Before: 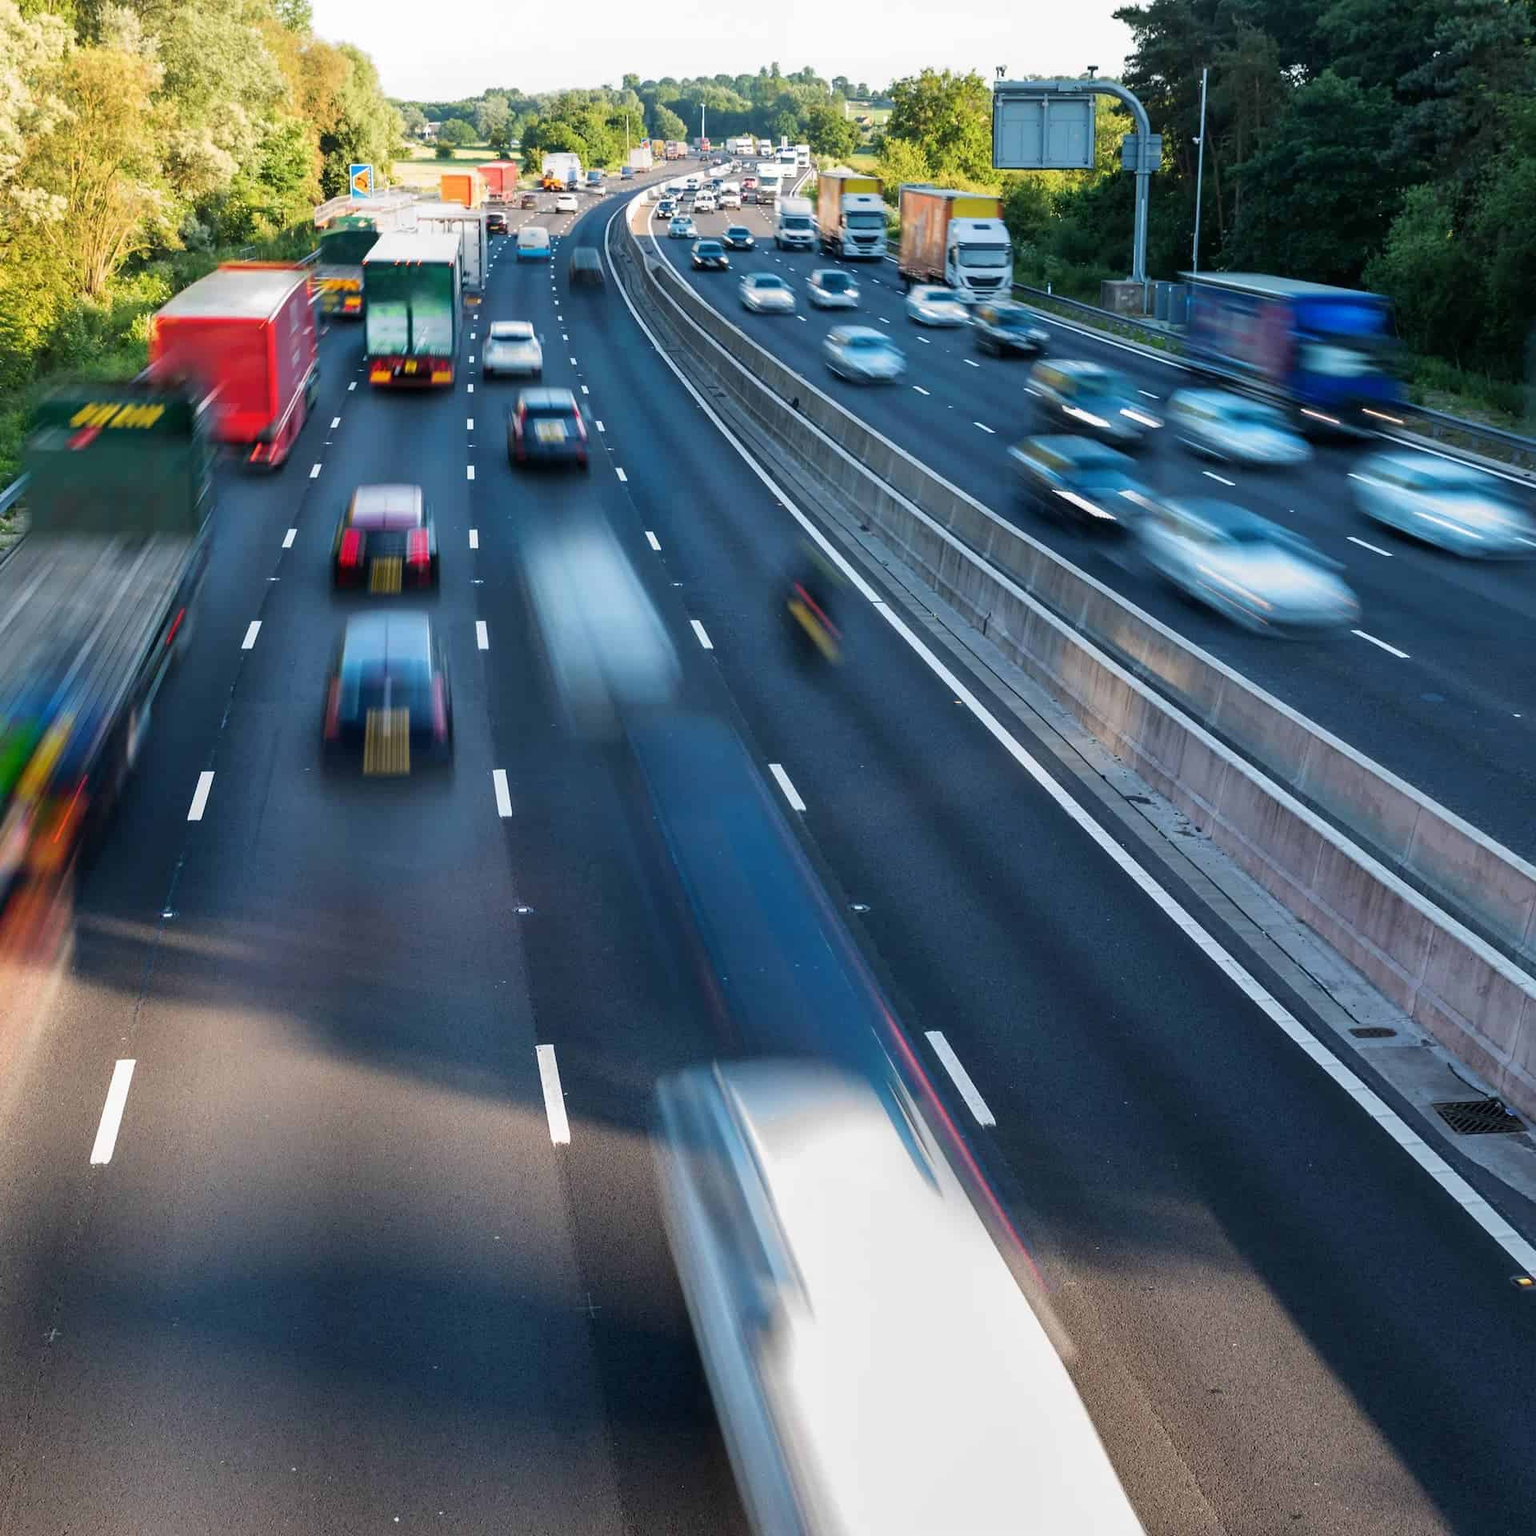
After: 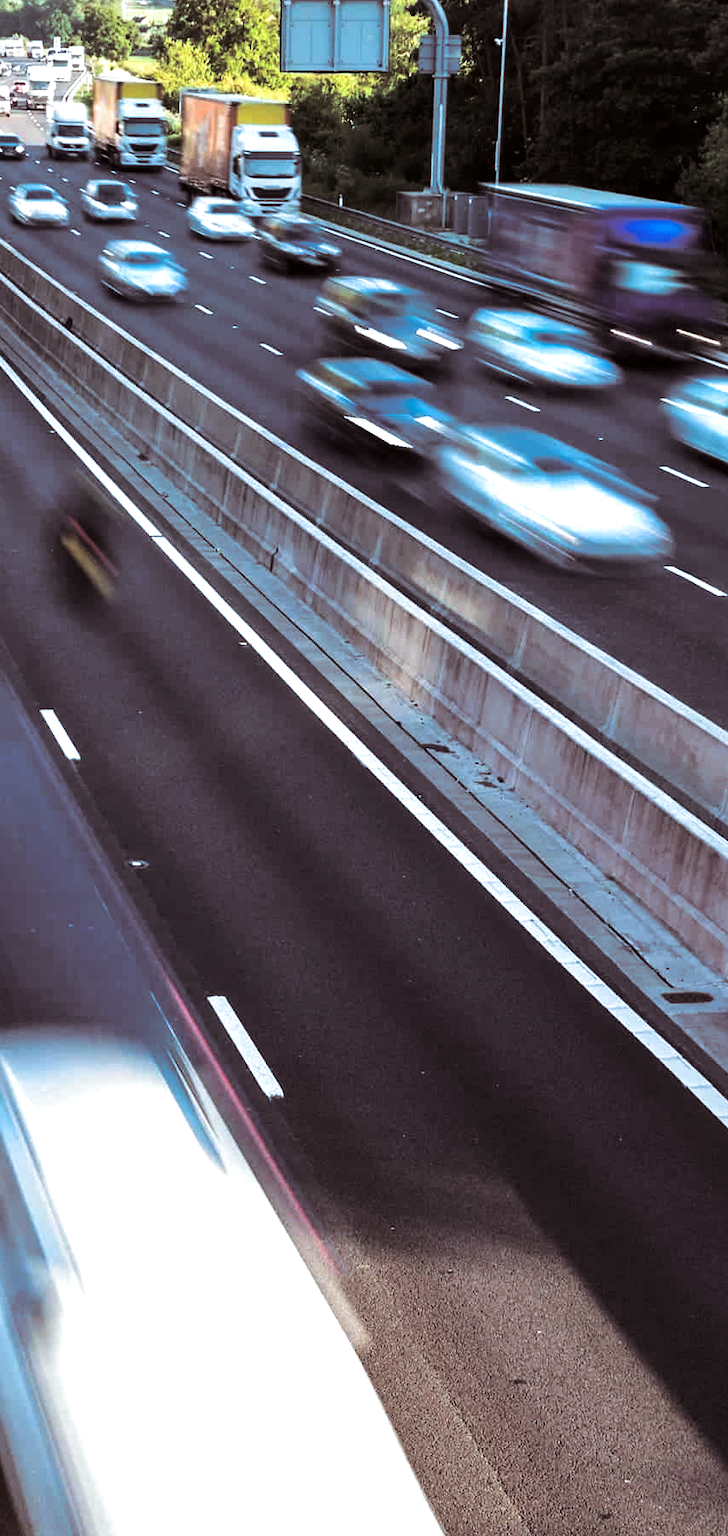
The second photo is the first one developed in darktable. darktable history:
color correction: highlights a* -3.28, highlights b* -6.24, shadows a* 3.1, shadows b* 5.19
crop: left 47.628%, top 6.643%, right 7.874%
split-toning: shadows › saturation 0.24, highlights › hue 54°, highlights › saturation 0.24
tone equalizer: -8 EV -0.75 EV, -7 EV -0.7 EV, -6 EV -0.6 EV, -5 EV -0.4 EV, -3 EV 0.4 EV, -2 EV 0.6 EV, -1 EV 0.7 EV, +0 EV 0.75 EV, edges refinement/feathering 500, mask exposure compensation -1.57 EV, preserve details no
